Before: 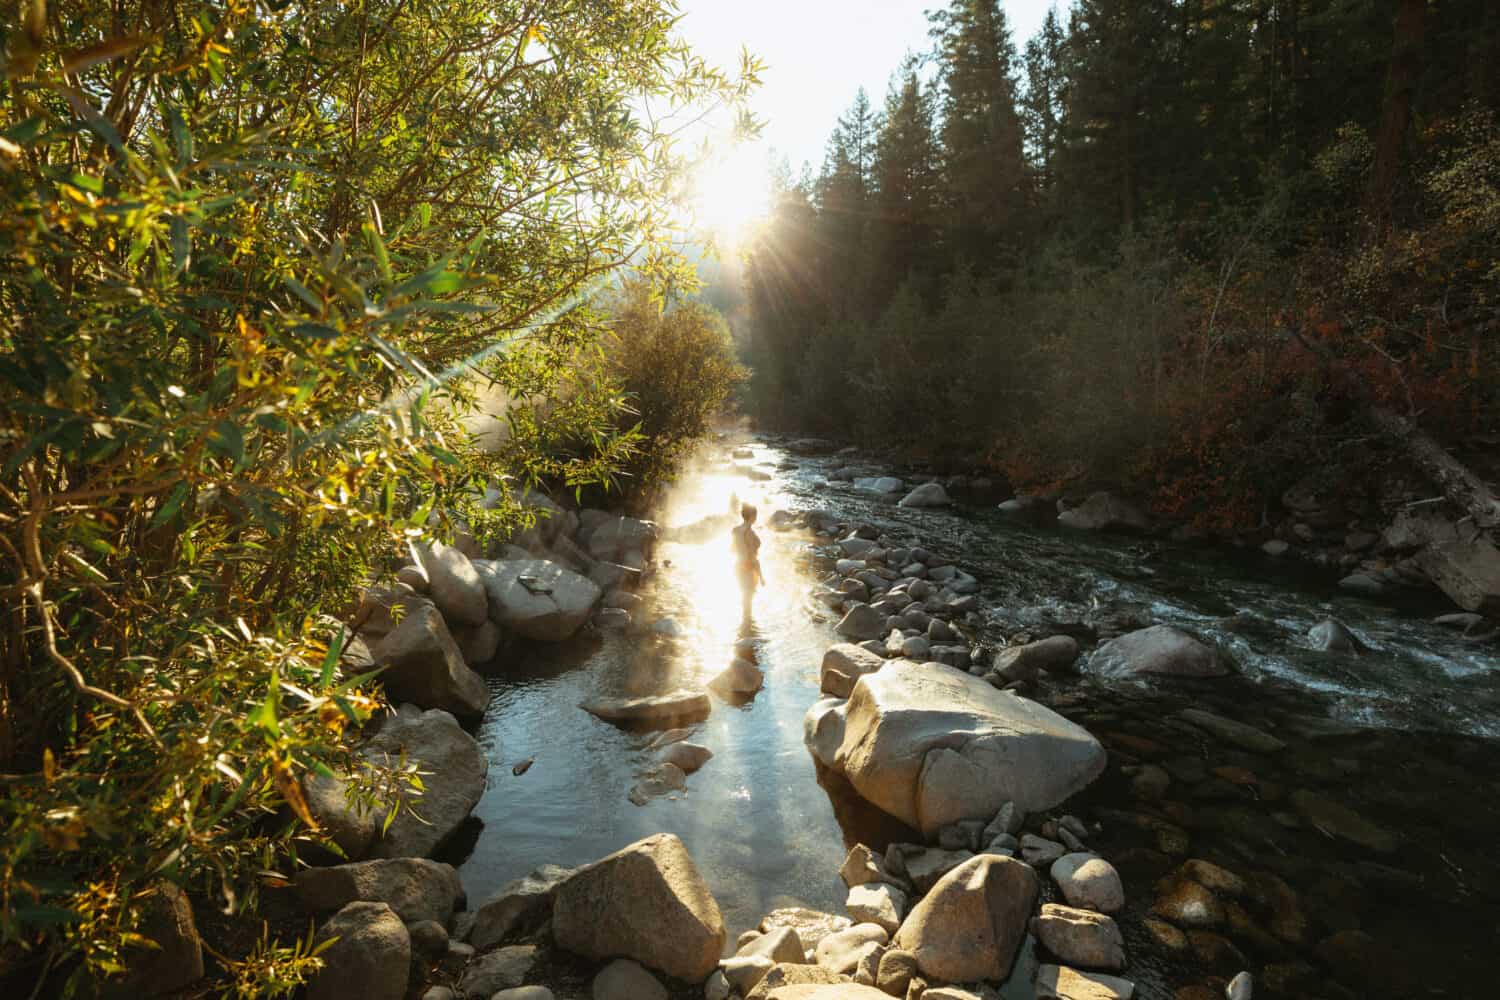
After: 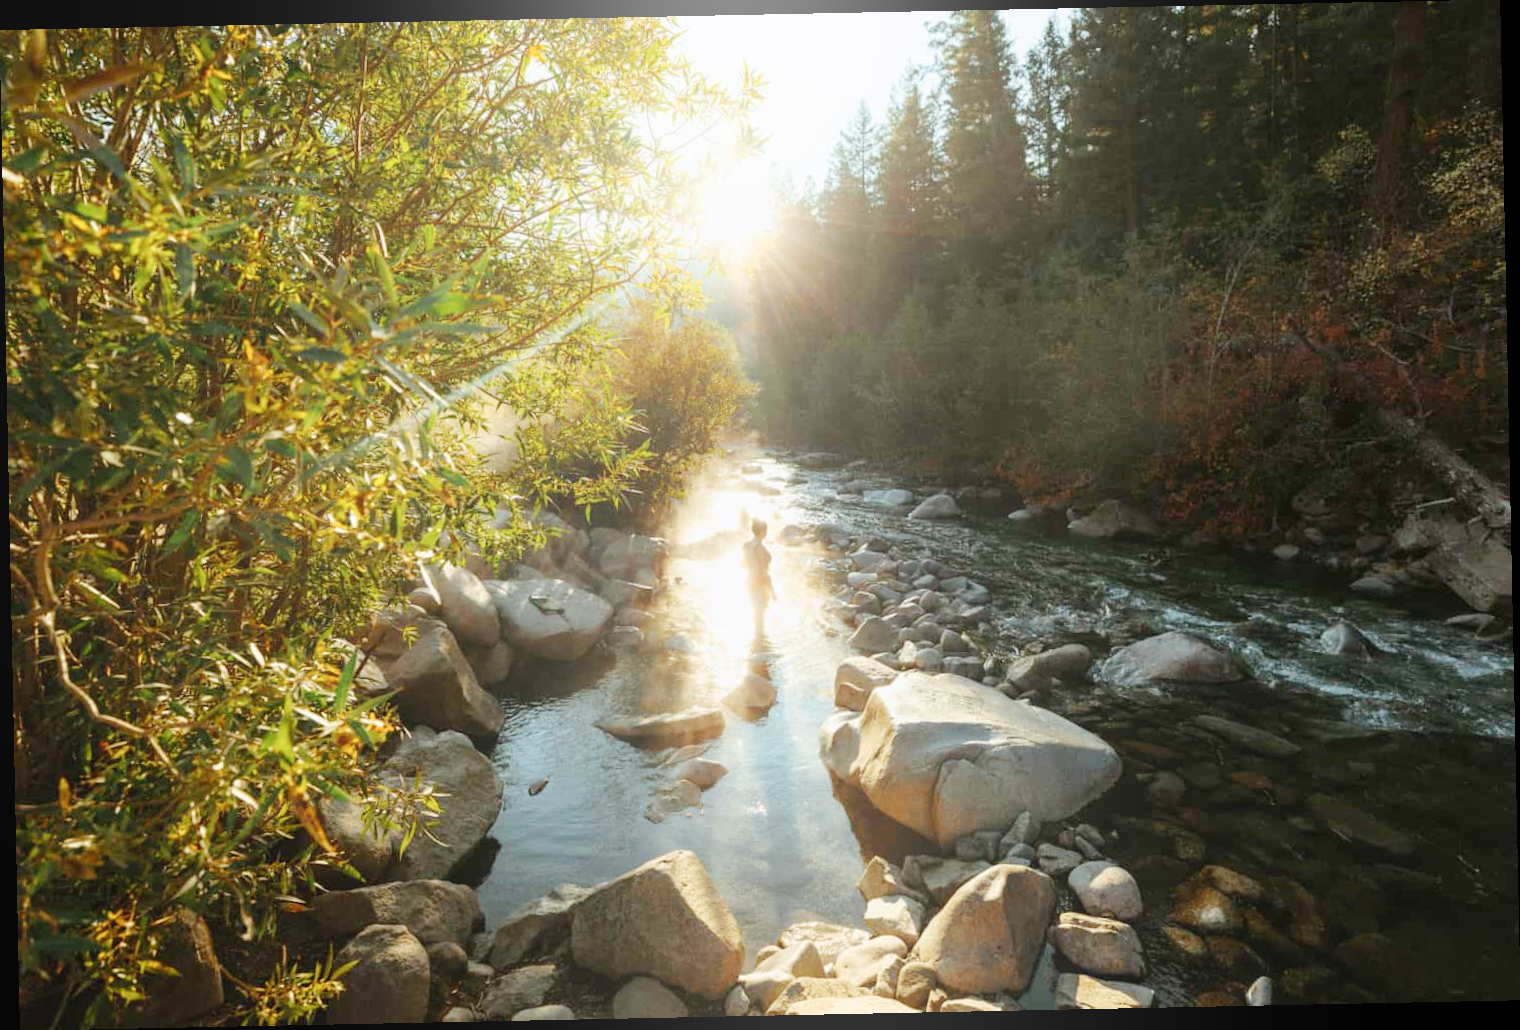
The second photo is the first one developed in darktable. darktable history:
rotate and perspective: rotation -1.17°, automatic cropping off
bloom: size 40%
base curve: curves: ch0 [(0, 0) (0.158, 0.273) (0.879, 0.895) (1, 1)], preserve colors none
